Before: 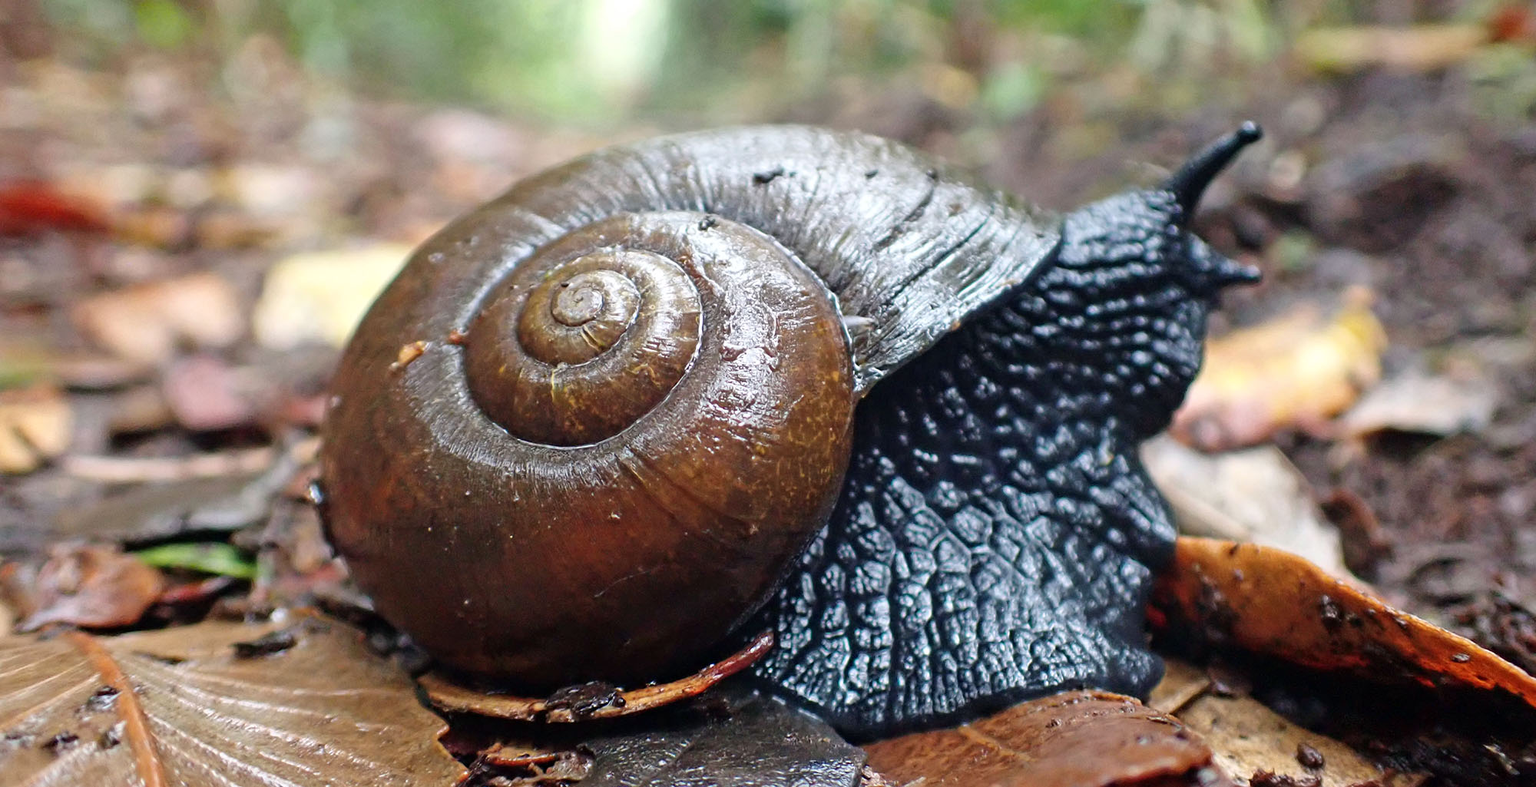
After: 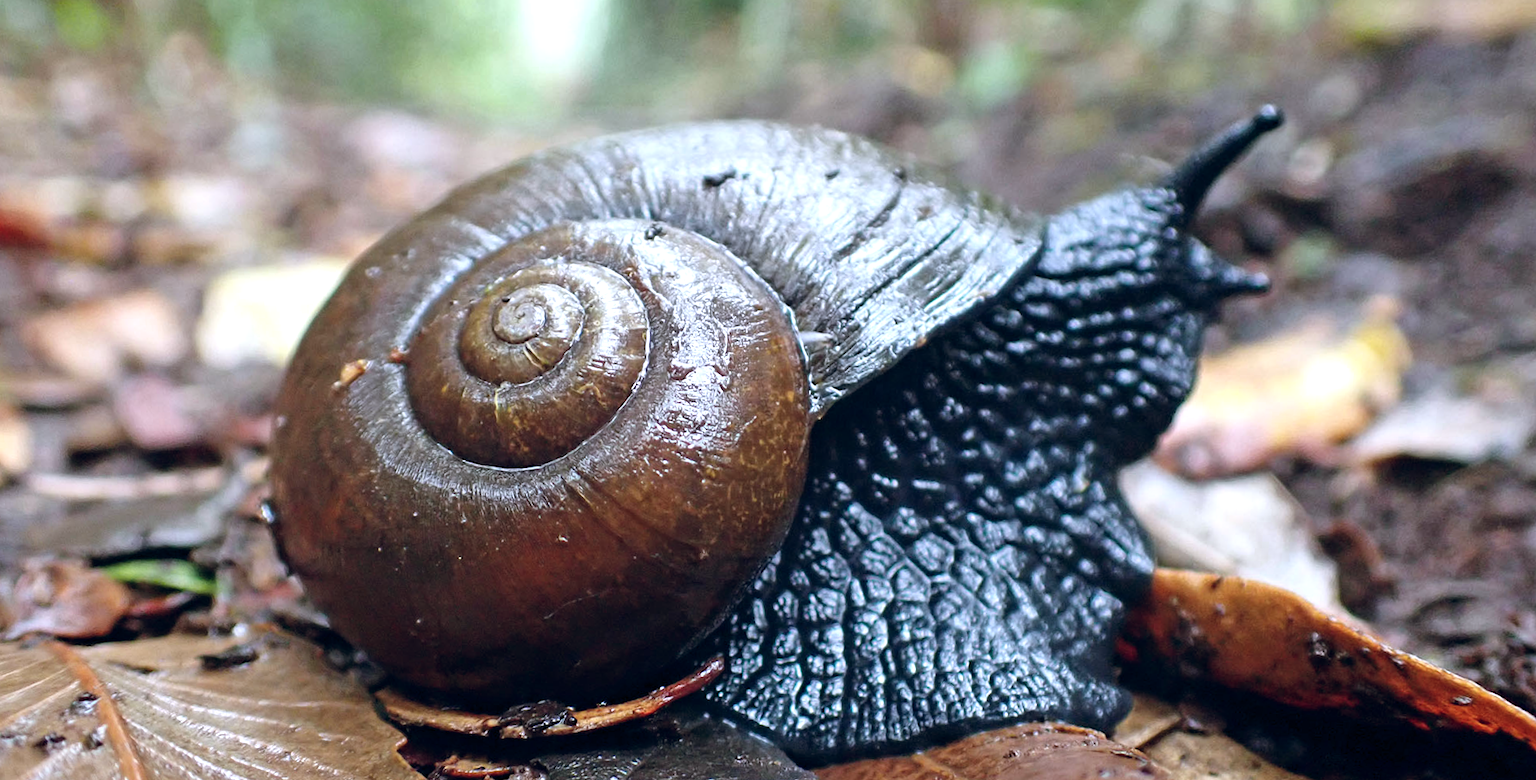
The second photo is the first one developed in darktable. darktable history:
white balance: red 0.954, blue 1.079
rotate and perspective: rotation 0.062°, lens shift (vertical) 0.115, lens shift (horizontal) -0.133, crop left 0.047, crop right 0.94, crop top 0.061, crop bottom 0.94
color balance rgb: shadows lift › chroma 3.88%, shadows lift › hue 88.52°, power › hue 214.65°, global offset › chroma 0.1%, global offset › hue 252.4°, contrast 4.45%
shadows and highlights: shadows -12.5, white point adjustment 4, highlights 28.33
